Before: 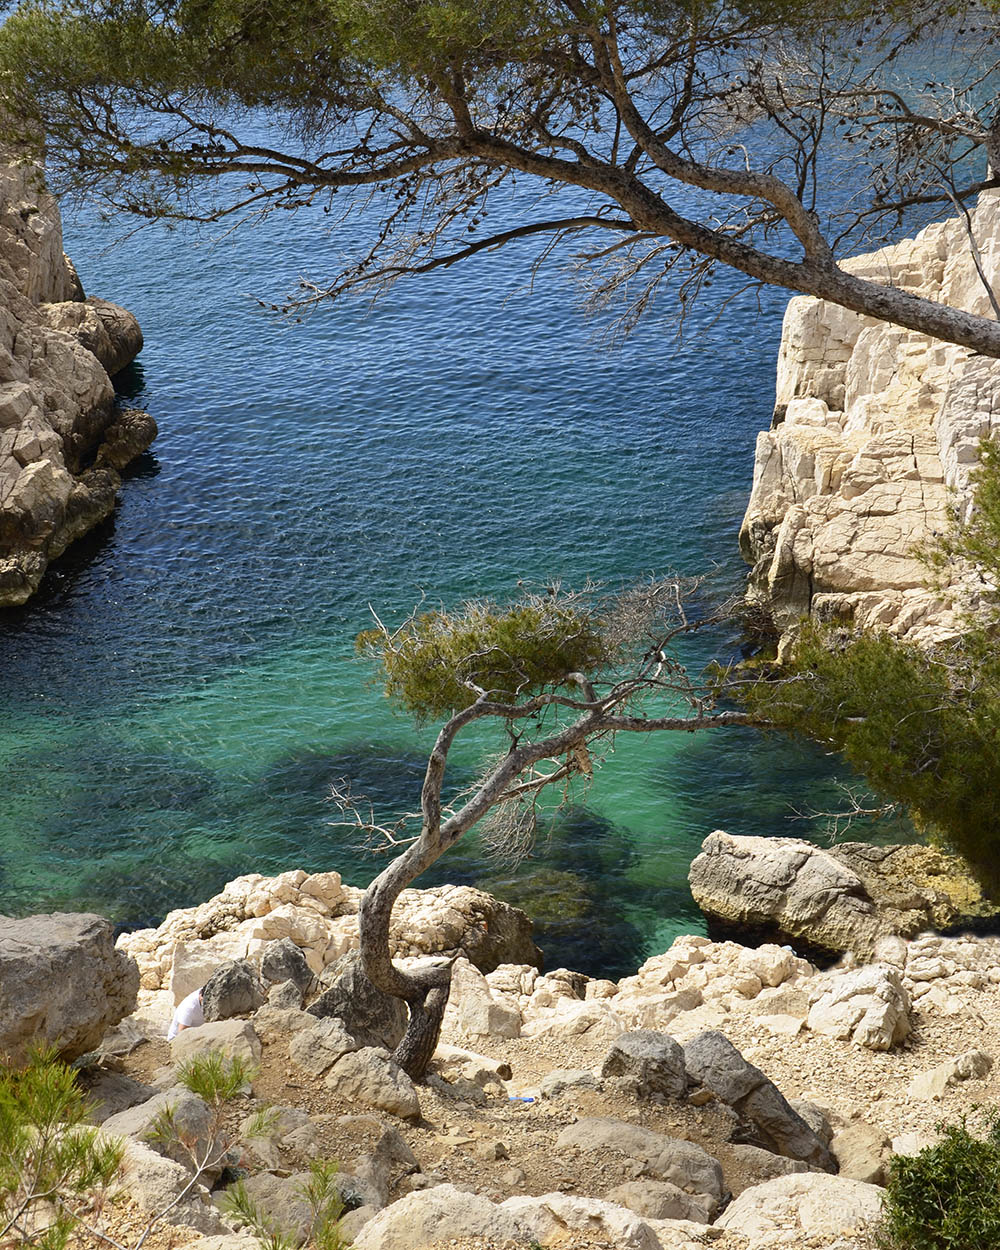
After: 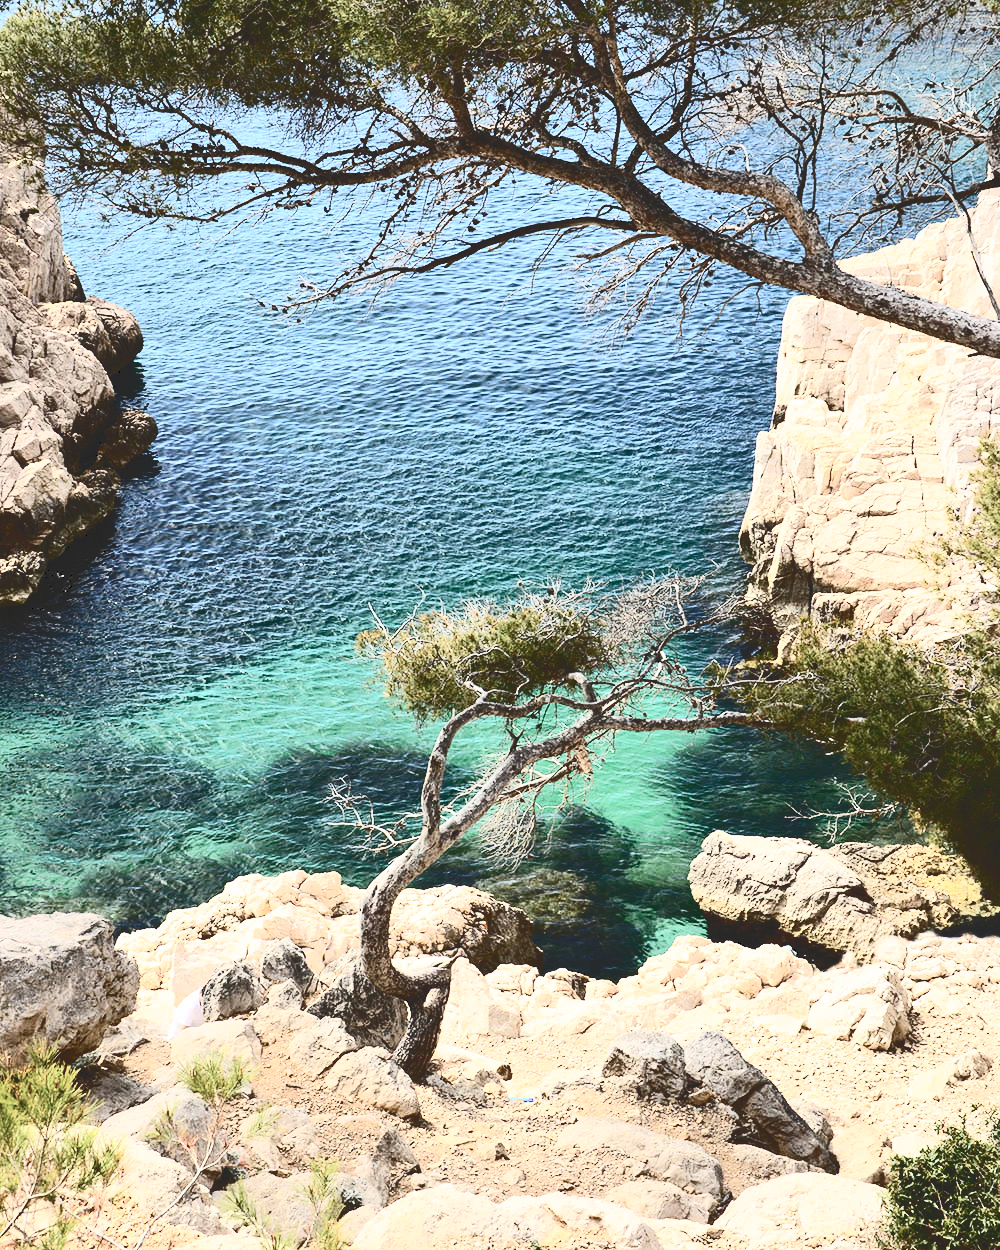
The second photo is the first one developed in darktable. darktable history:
contrast brightness saturation: contrast 0.44, brightness 0.547, saturation -0.184
tone curve: curves: ch0 [(0, 0) (0.003, 0.145) (0.011, 0.15) (0.025, 0.15) (0.044, 0.156) (0.069, 0.161) (0.1, 0.169) (0.136, 0.175) (0.177, 0.184) (0.224, 0.196) (0.277, 0.234) (0.335, 0.291) (0.399, 0.391) (0.468, 0.505) (0.543, 0.633) (0.623, 0.742) (0.709, 0.826) (0.801, 0.882) (0.898, 0.93) (1, 1)], color space Lab, independent channels, preserve colors none
